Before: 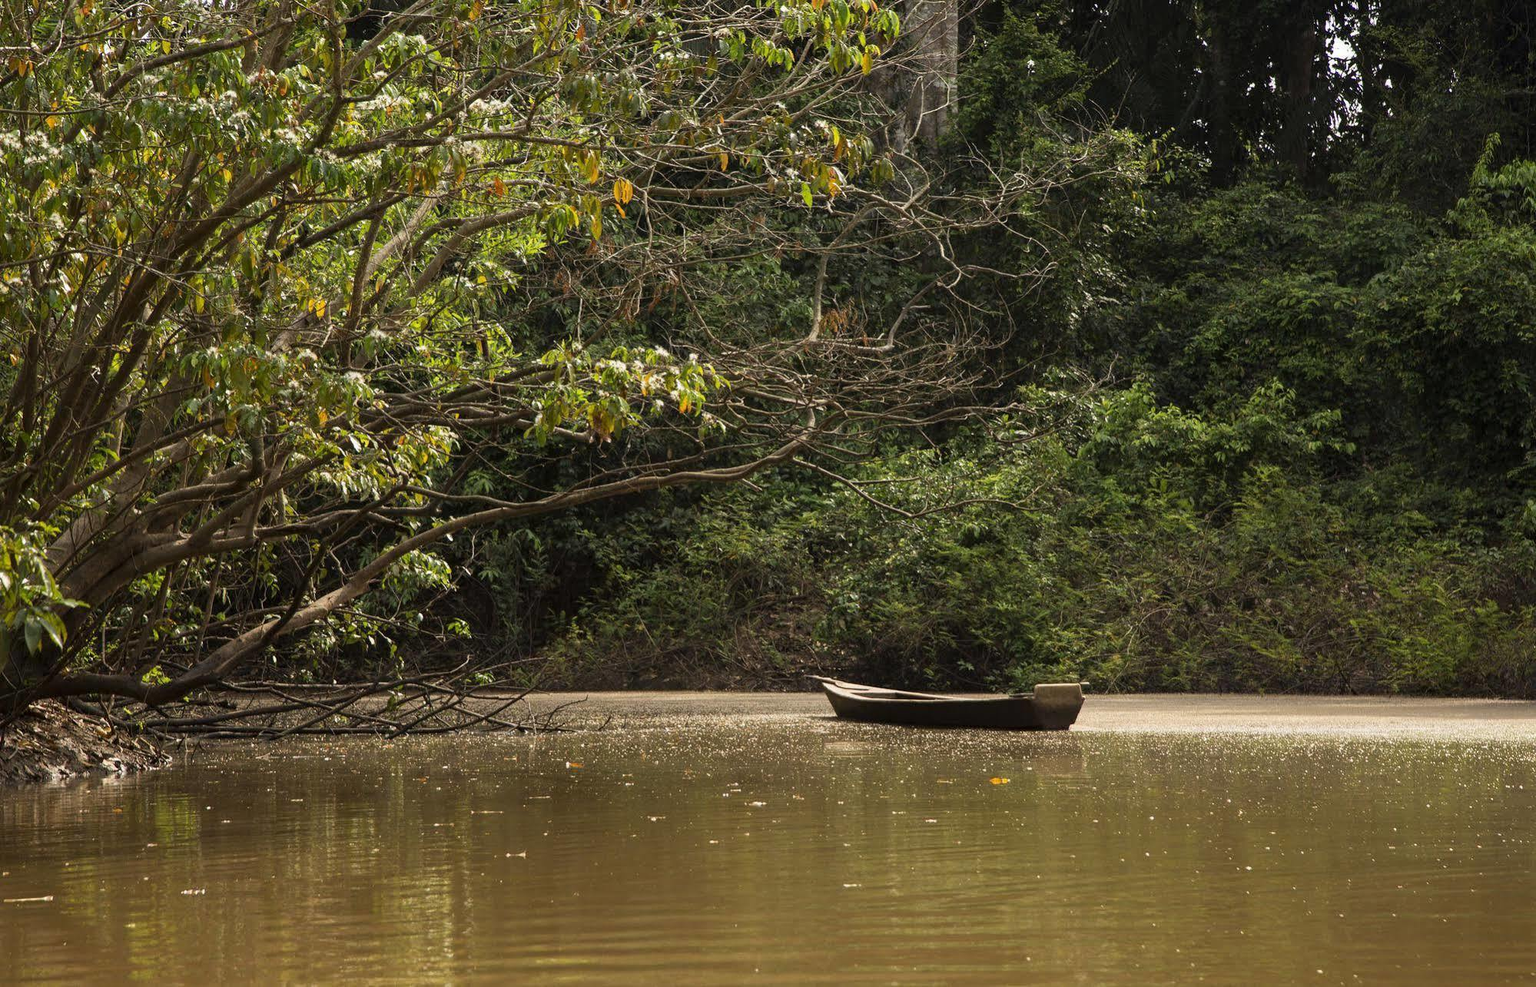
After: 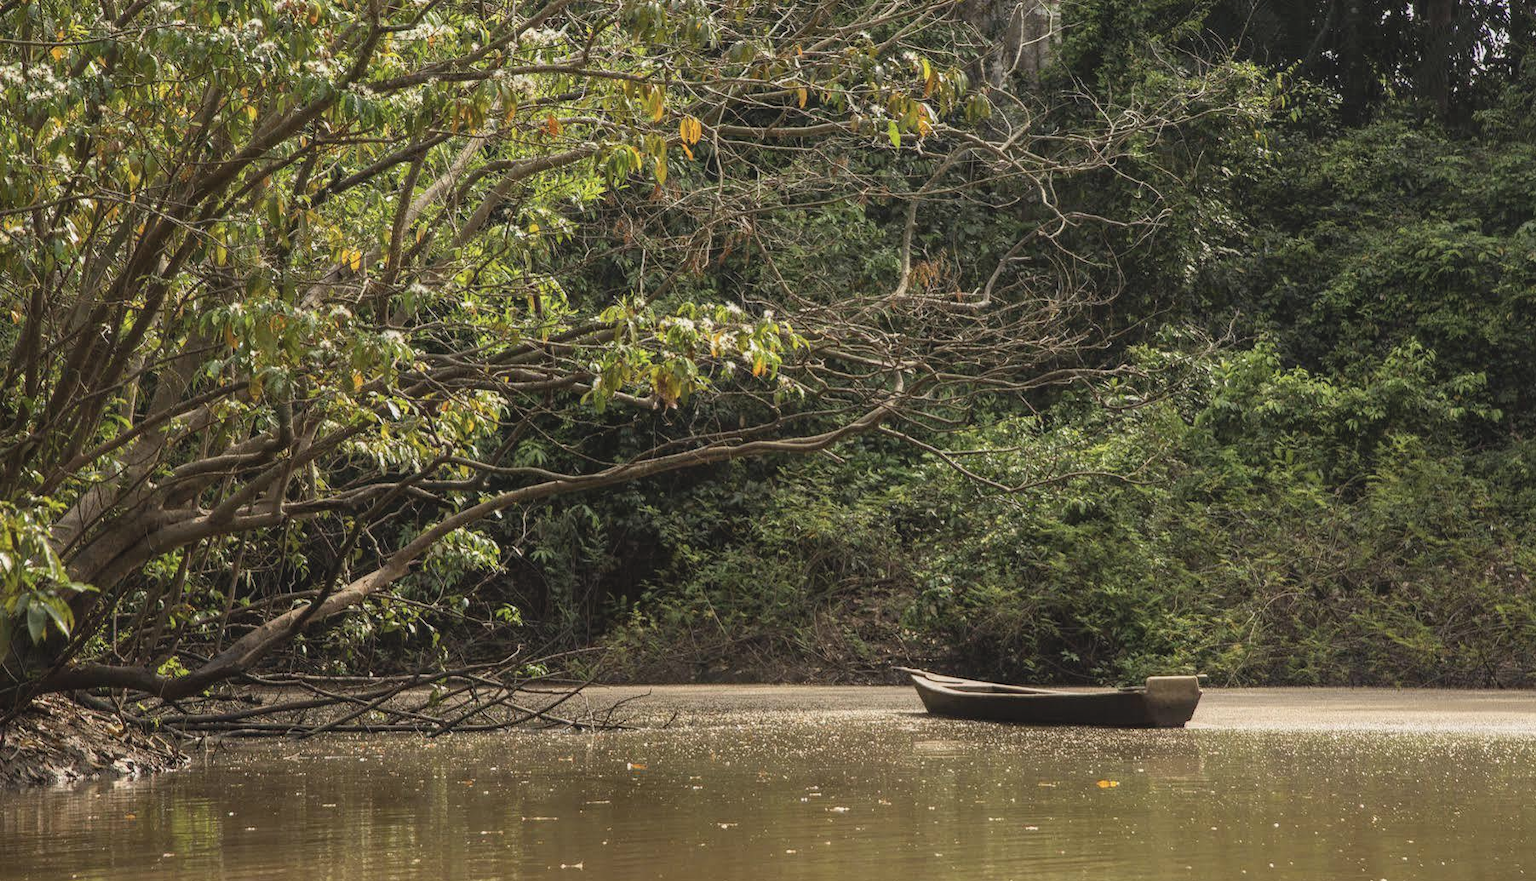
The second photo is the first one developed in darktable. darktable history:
local contrast: on, module defaults
contrast brightness saturation: contrast -0.15, brightness 0.05, saturation -0.12
crop: top 7.49%, right 9.717%, bottom 11.943%
